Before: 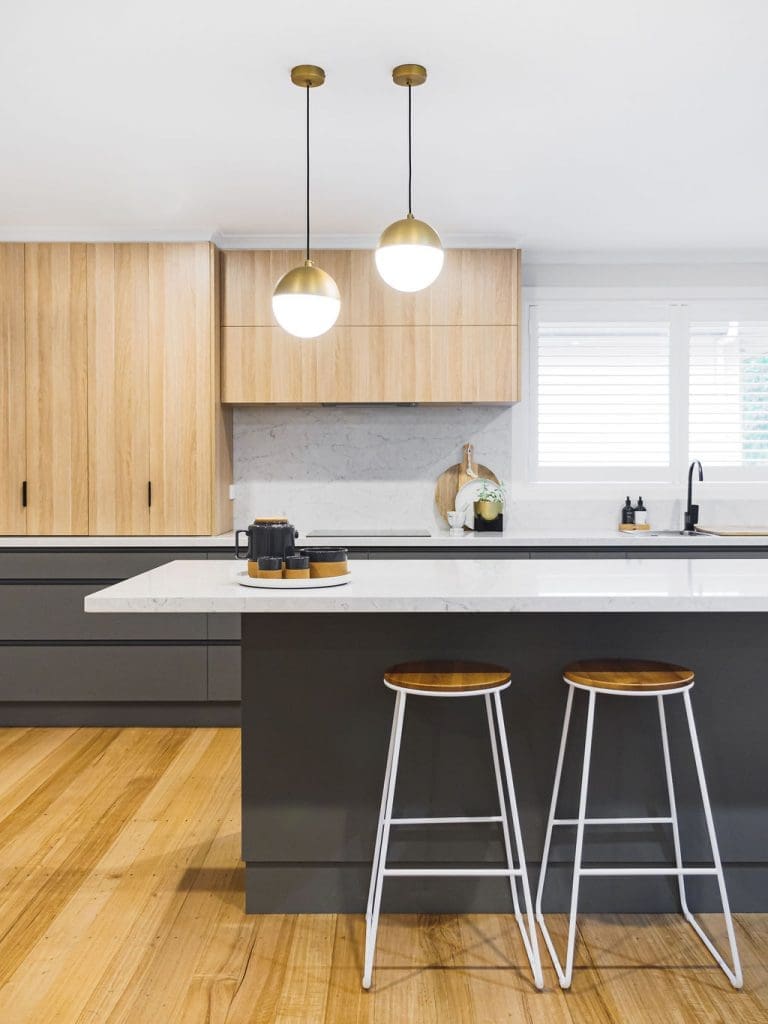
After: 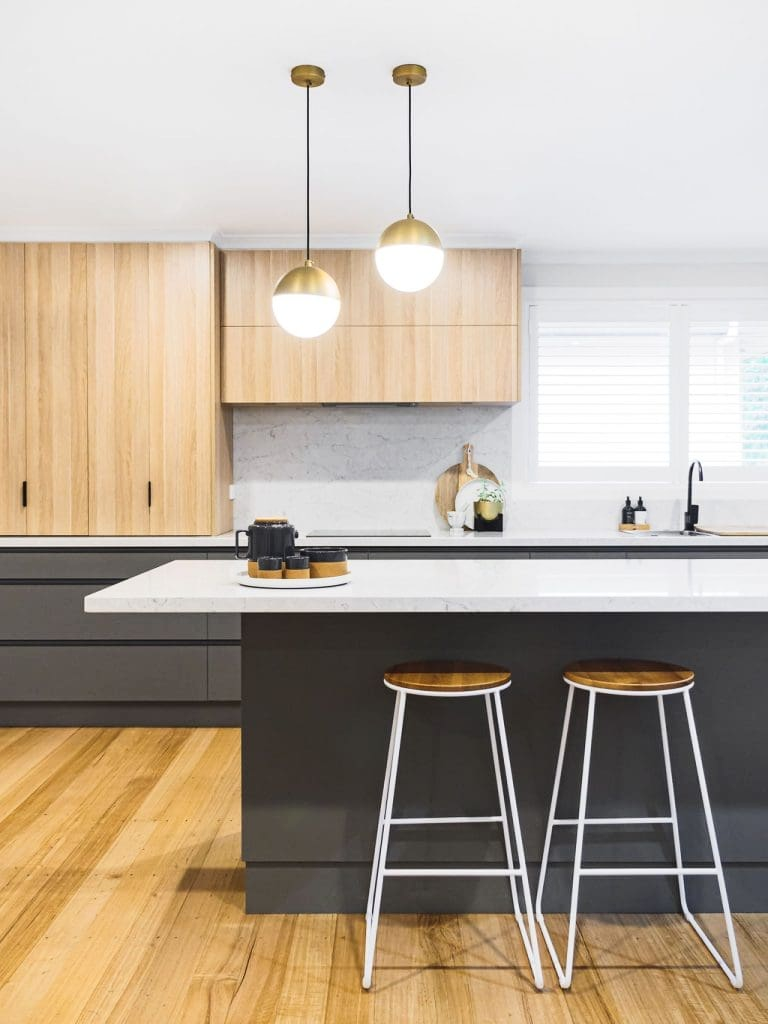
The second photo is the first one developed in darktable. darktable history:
color balance: on, module defaults
contrast brightness saturation: contrast 0.15, brightness 0.05
